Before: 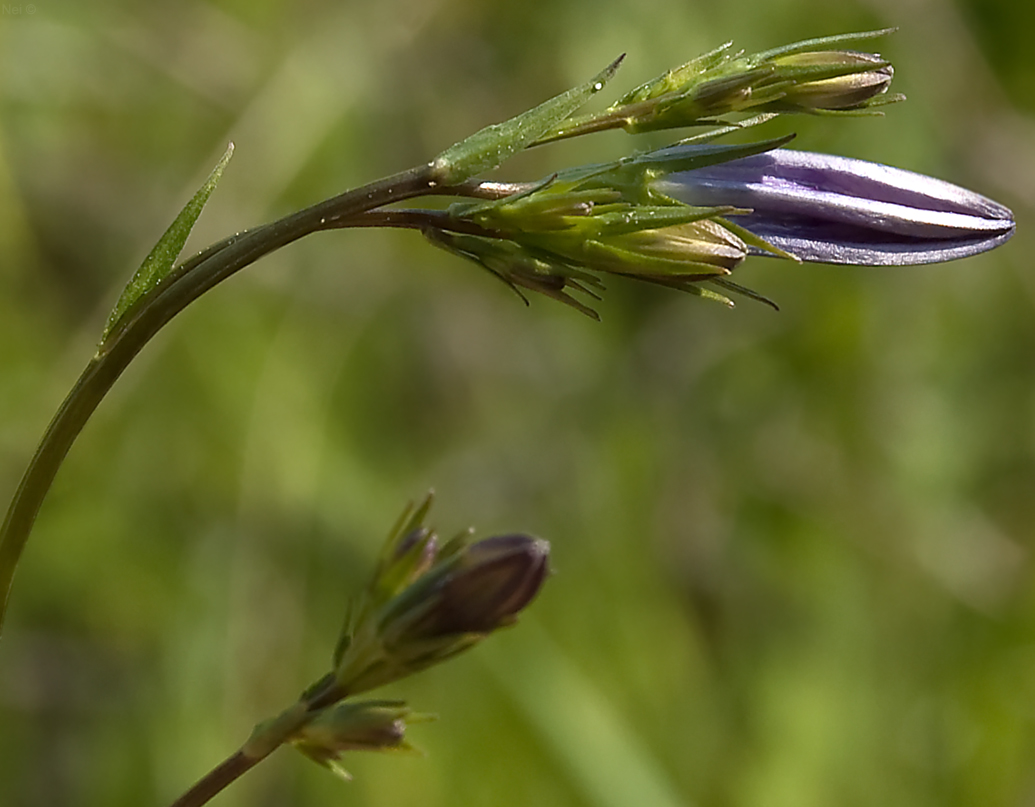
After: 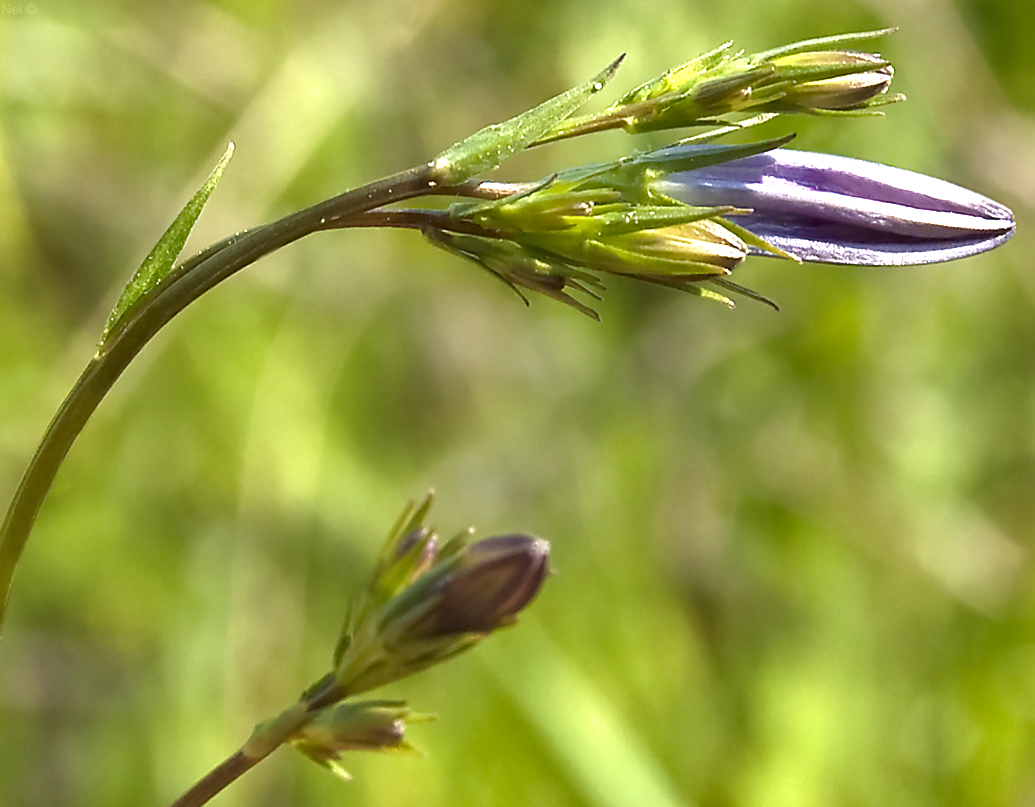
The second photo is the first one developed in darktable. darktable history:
tone equalizer: on, module defaults
shadows and highlights: highlights color adjustment 33.05%, low approximation 0.01, soften with gaussian
exposure: black level correction 0, exposure 1.448 EV, compensate highlight preservation false
